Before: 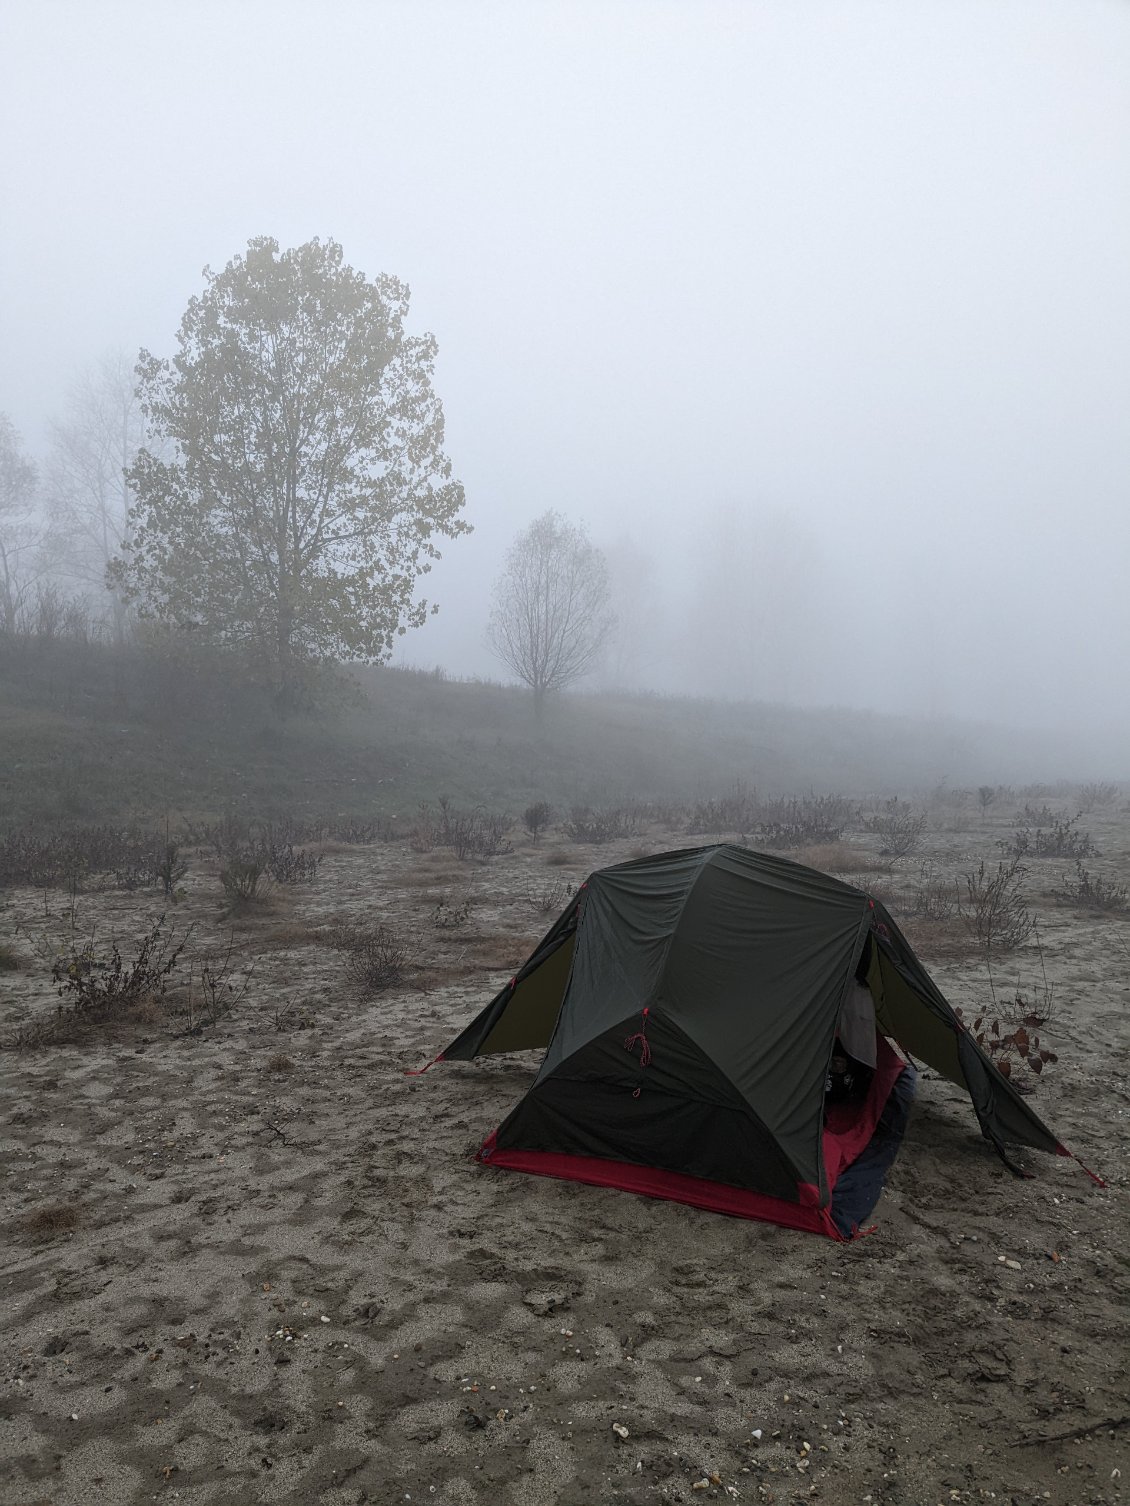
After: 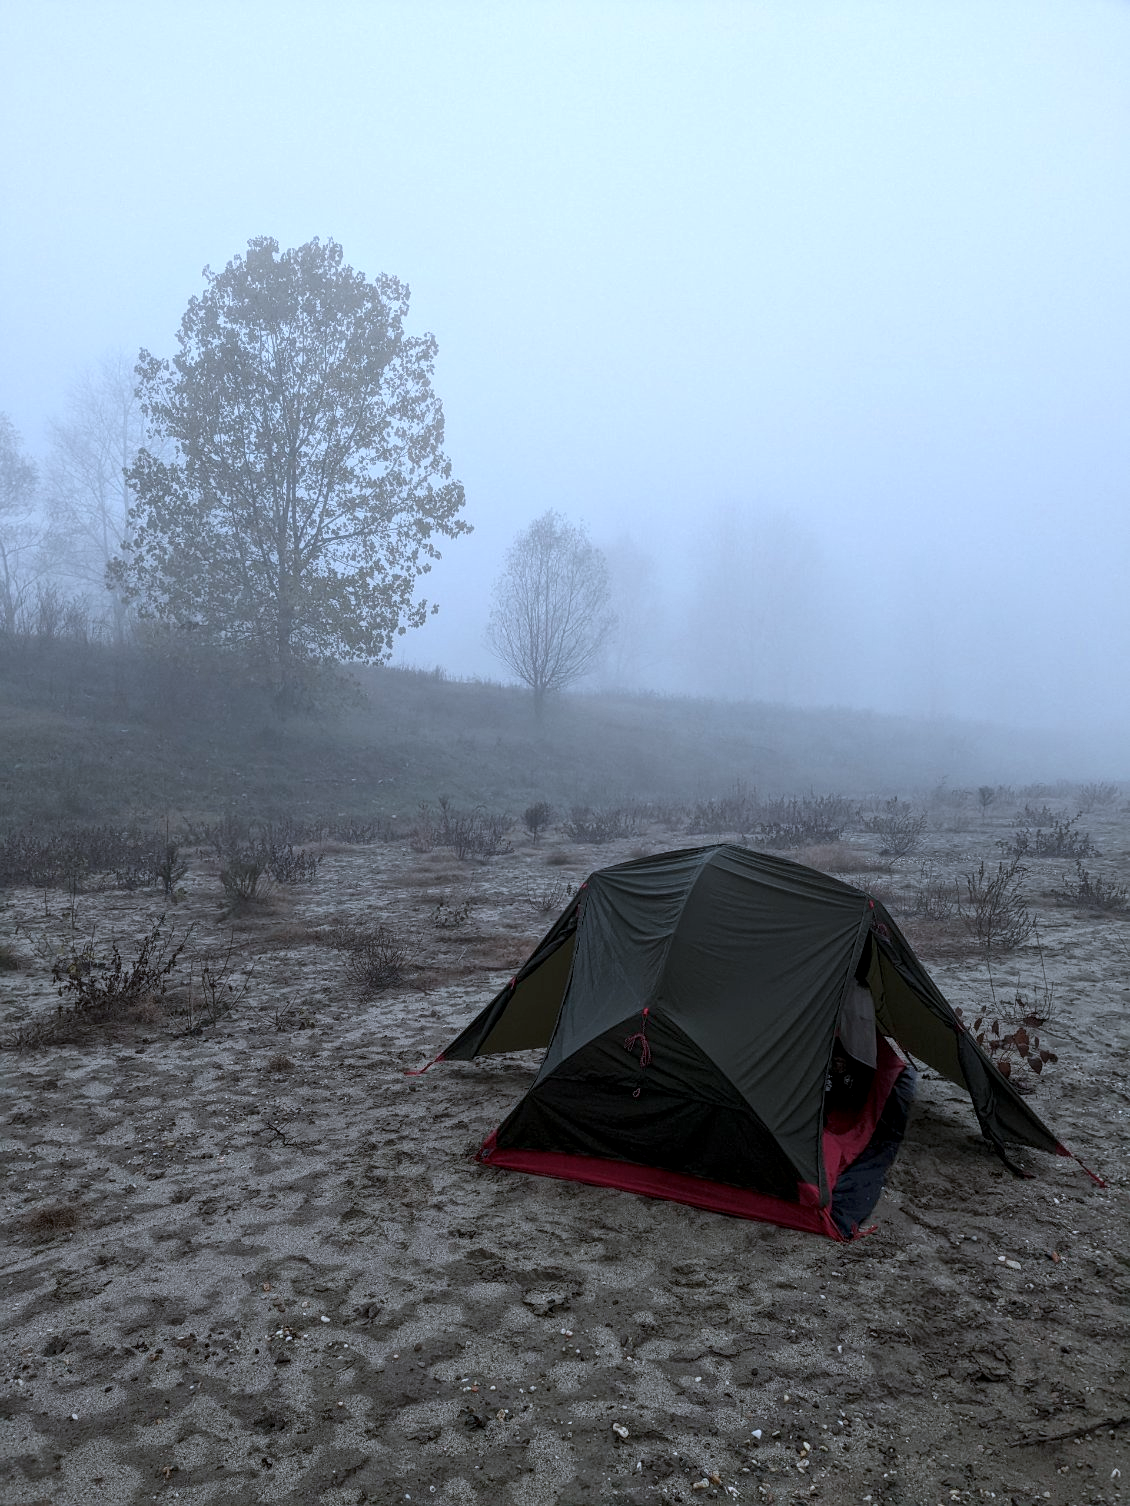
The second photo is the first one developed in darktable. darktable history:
local contrast: detail 130%
color correction: highlights a* -2.46, highlights b* -18.3
